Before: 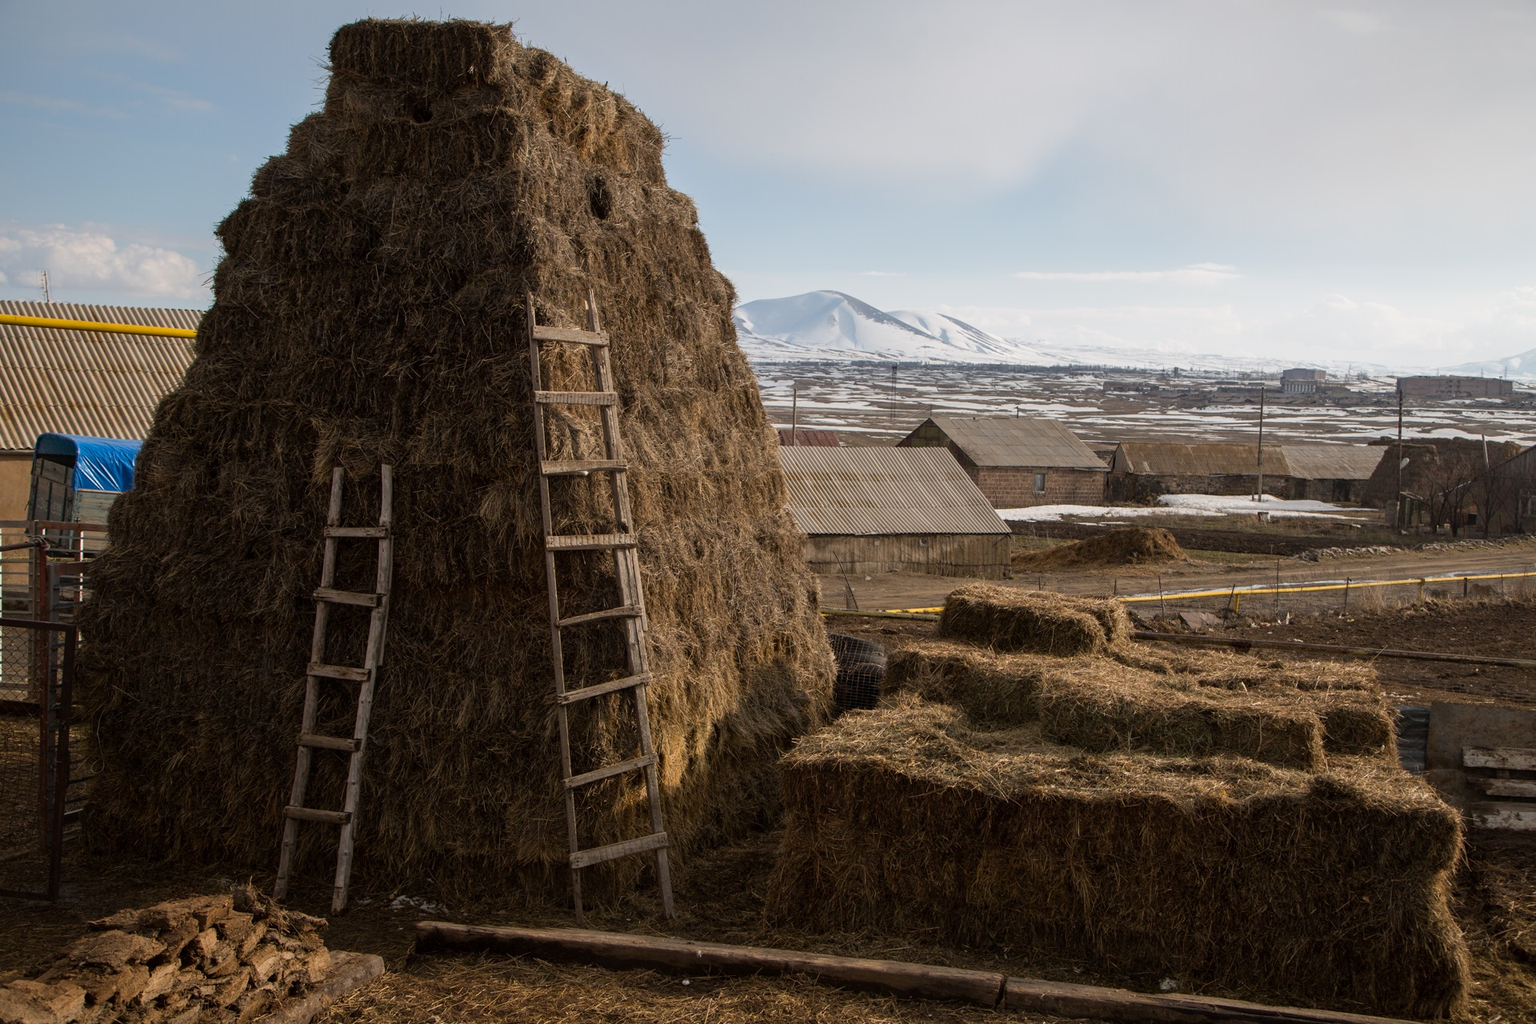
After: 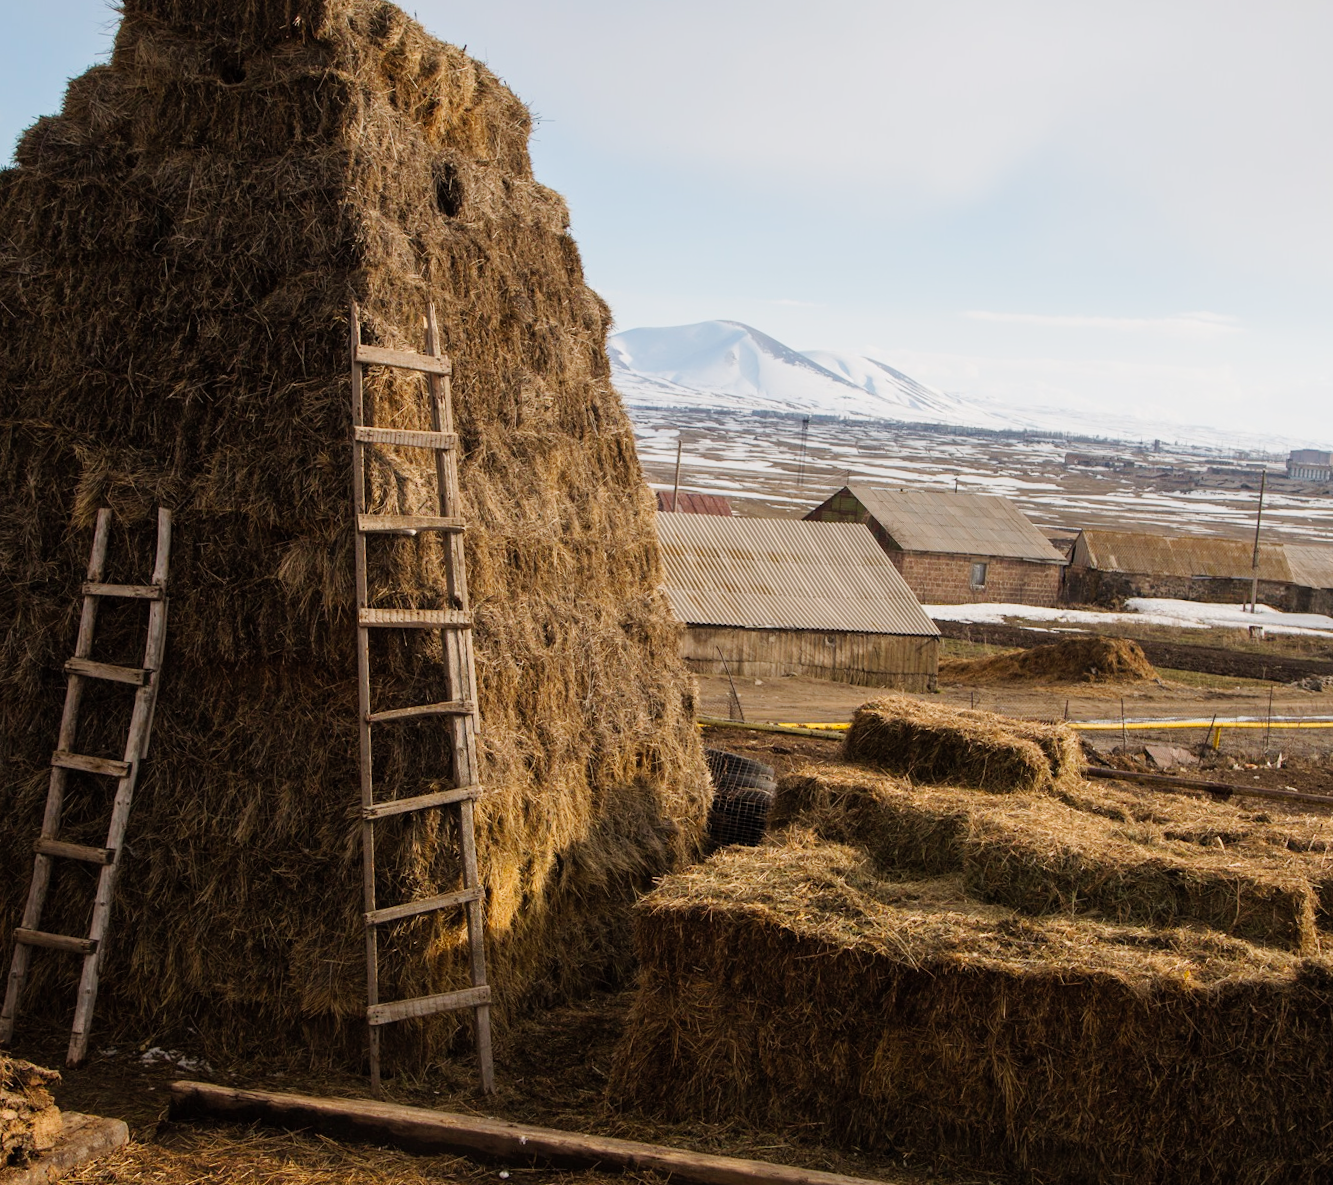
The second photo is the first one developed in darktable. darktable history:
crop and rotate: angle -3.07°, left 14.165%, top 0.044%, right 10.913%, bottom 0.033%
tone curve: curves: ch0 [(0, 0) (0.071, 0.047) (0.266, 0.26) (0.491, 0.552) (0.753, 0.818) (1, 0.983)]; ch1 [(0, 0) (0.346, 0.307) (0.408, 0.369) (0.463, 0.443) (0.482, 0.493) (0.502, 0.5) (0.517, 0.518) (0.546, 0.587) (0.588, 0.643) (0.651, 0.709) (1, 1)]; ch2 [(0, 0) (0.346, 0.34) (0.434, 0.46) (0.485, 0.494) (0.5, 0.494) (0.517, 0.503) (0.535, 0.545) (0.583, 0.634) (0.625, 0.686) (1, 1)], preserve colors none
contrast brightness saturation: brightness 0.087, saturation 0.194
